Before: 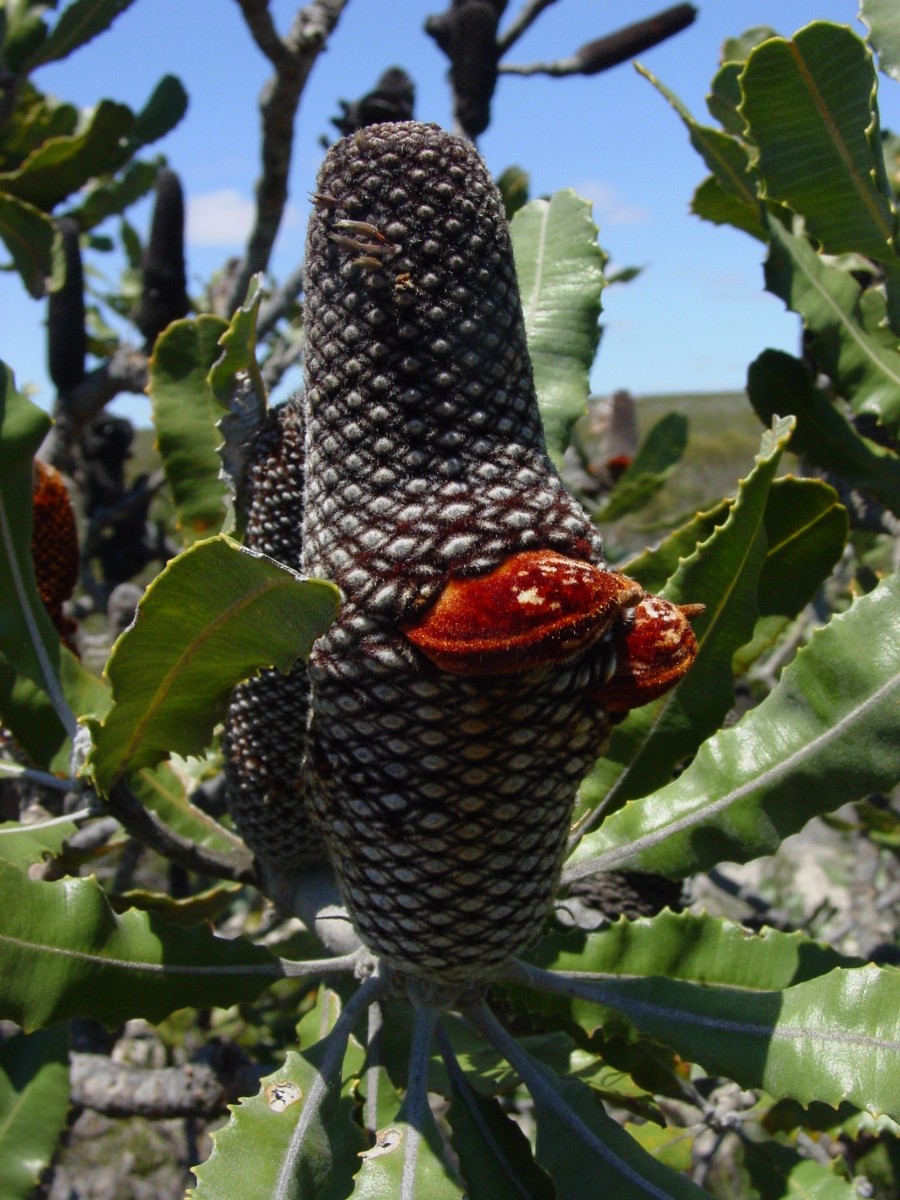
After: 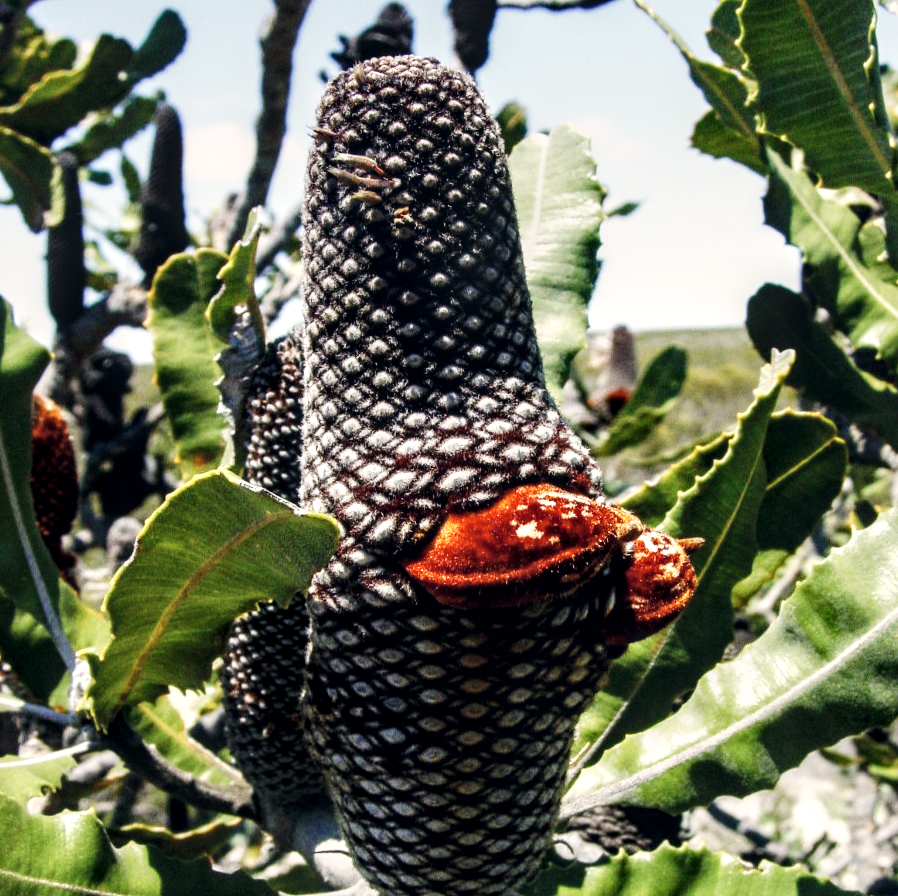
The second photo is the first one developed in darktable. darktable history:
base curve: curves: ch0 [(0, 0) (0.007, 0.004) (0.027, 0.03) (0.046, 0.07) (0.207, 0.54) (0.442, 0.872) (0.673, 0.972) (1, 1)], preserve colors none
color correction: highlights a* 2.78, highlights b* 5.02, shadows a* -1.82, shadows b* -4.9, saturation 0.767
local contrast: detail 144%
crop: left 0.219%, top 5.528%, bottom 19.776%
